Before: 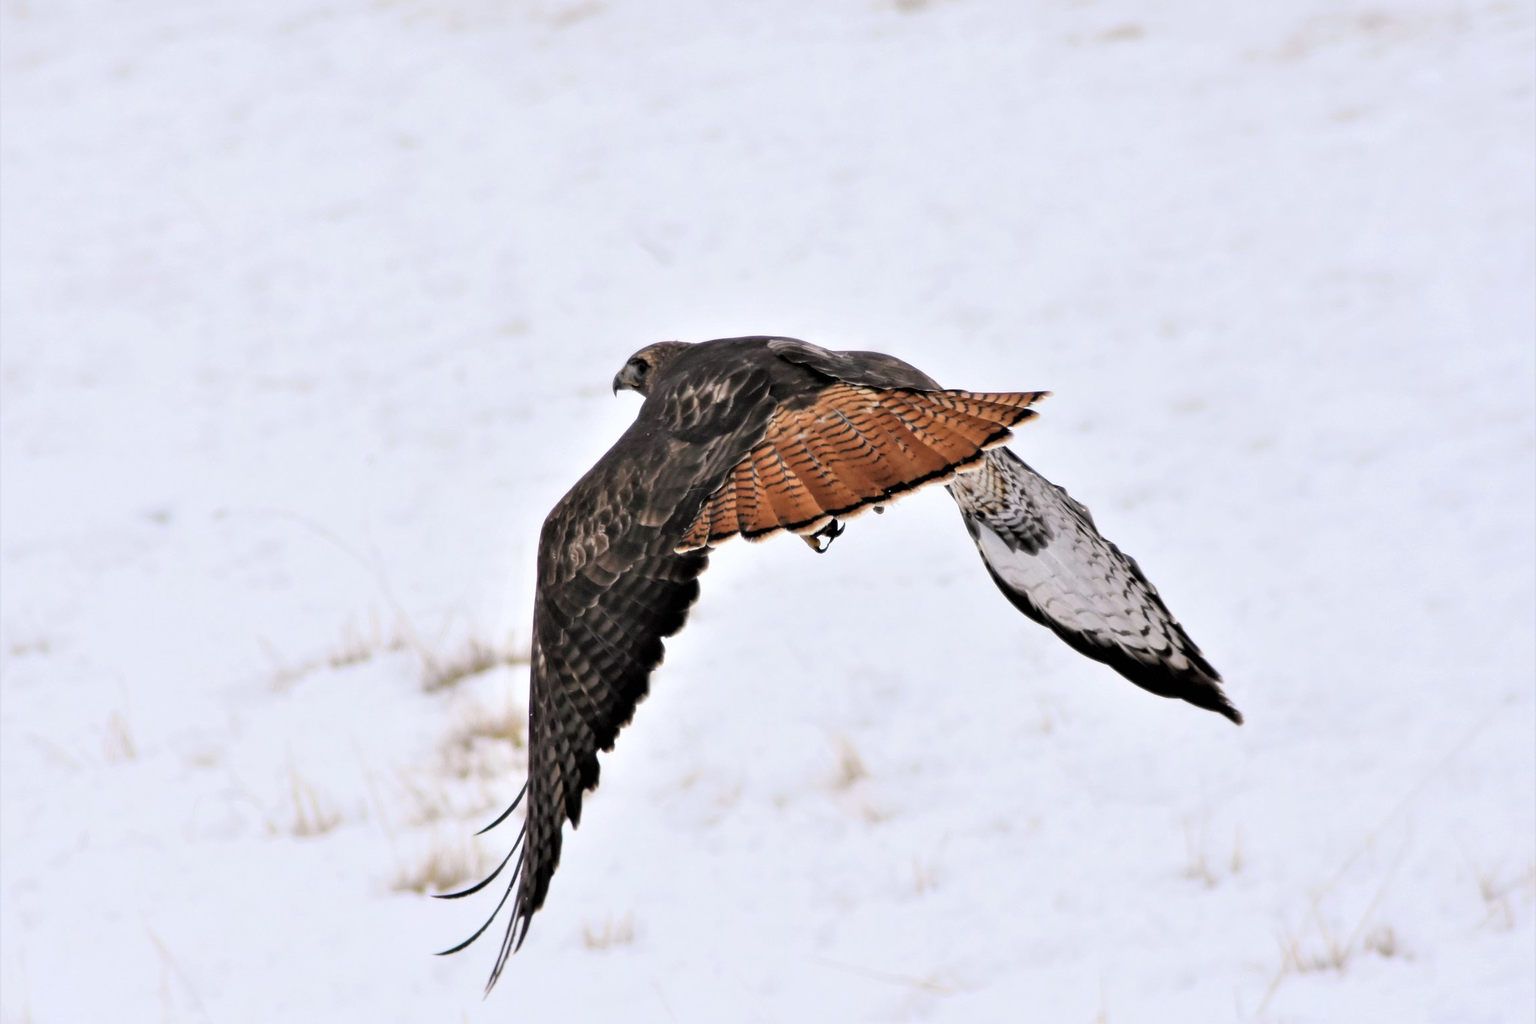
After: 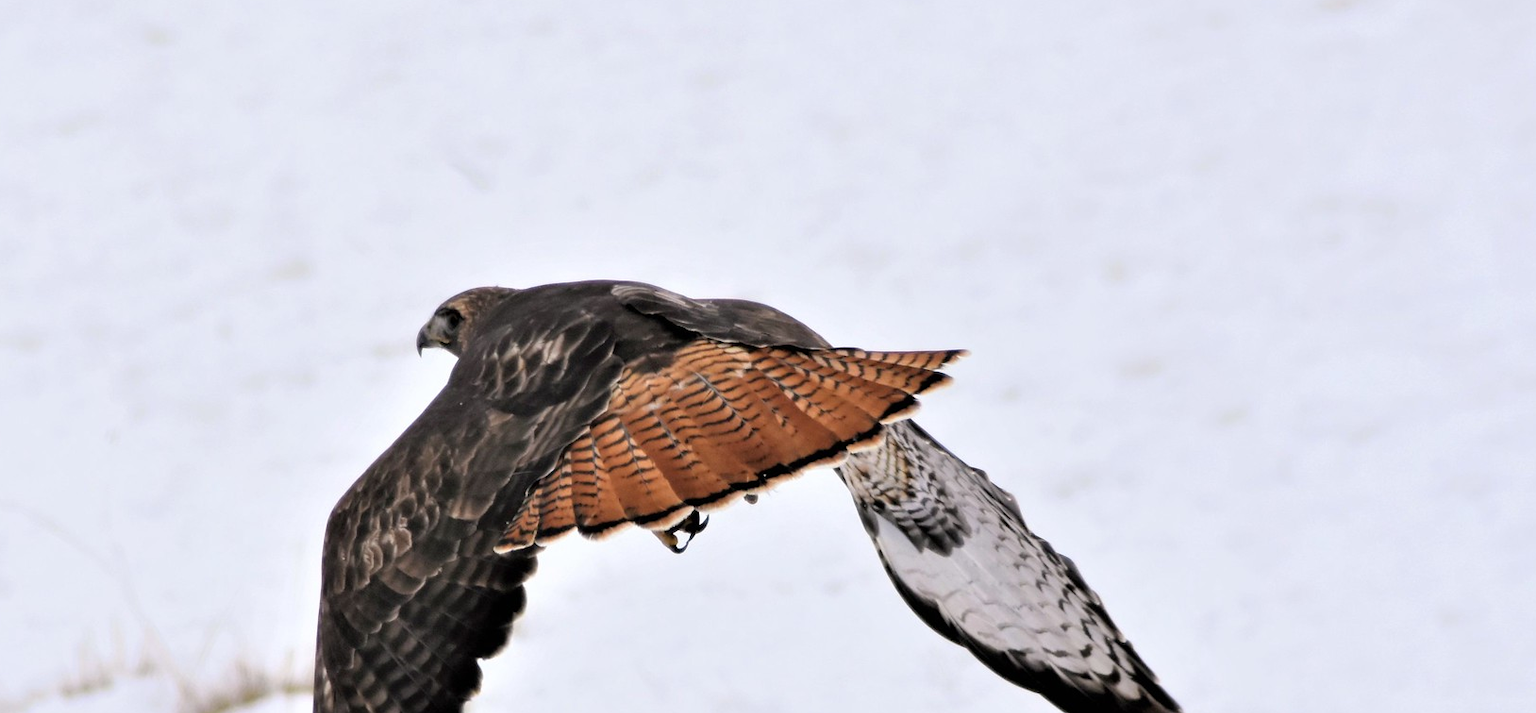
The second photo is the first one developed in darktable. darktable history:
crop: left 18.321%, top 11.102%, right 2.121%, bottom 33.453%
